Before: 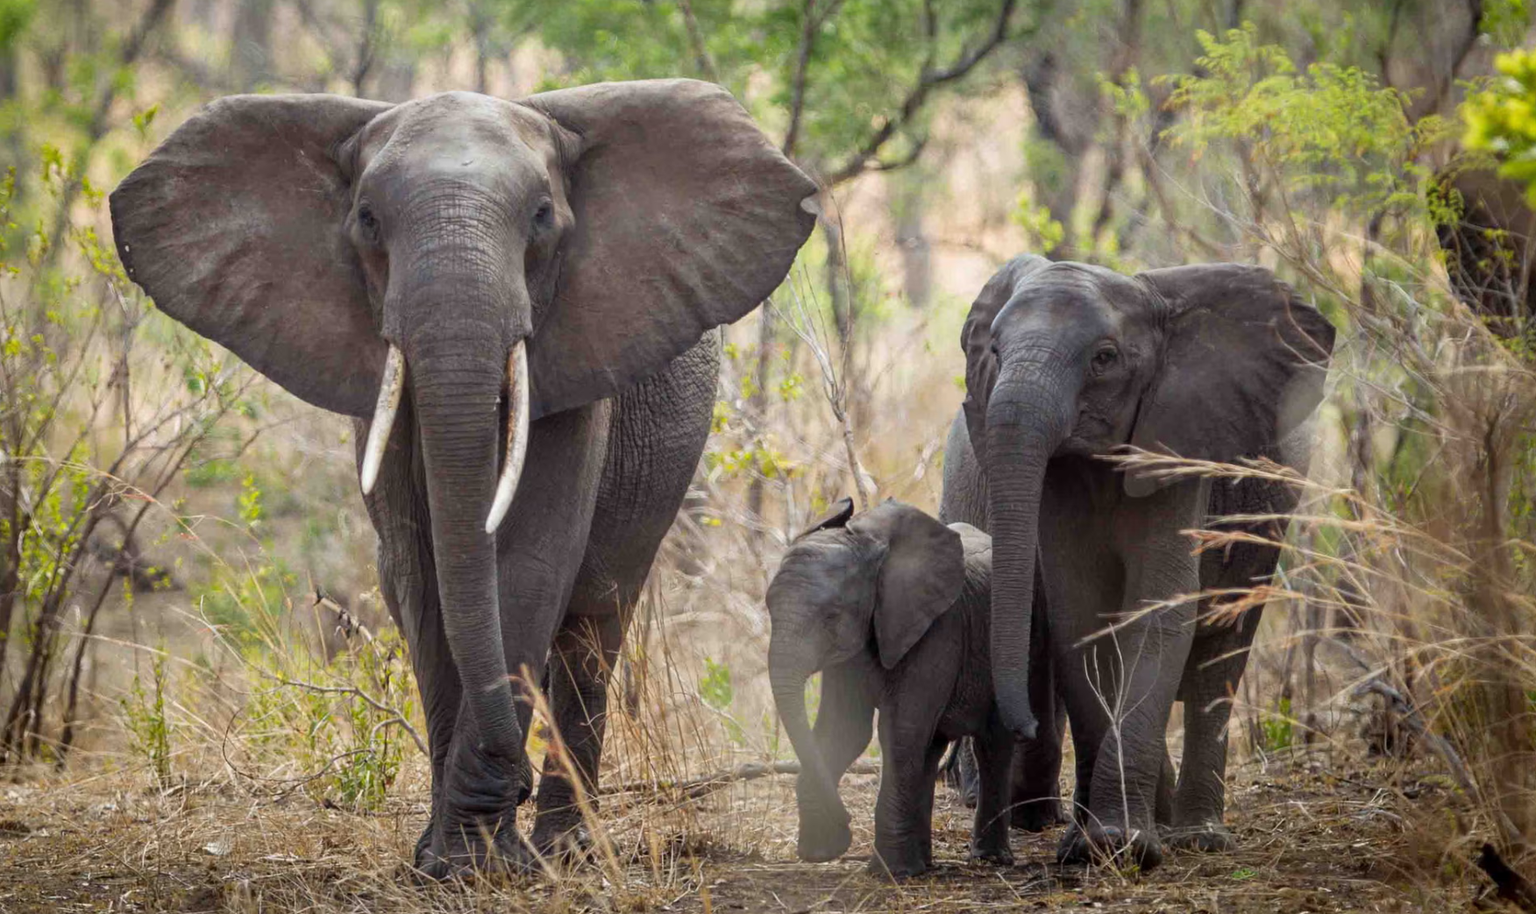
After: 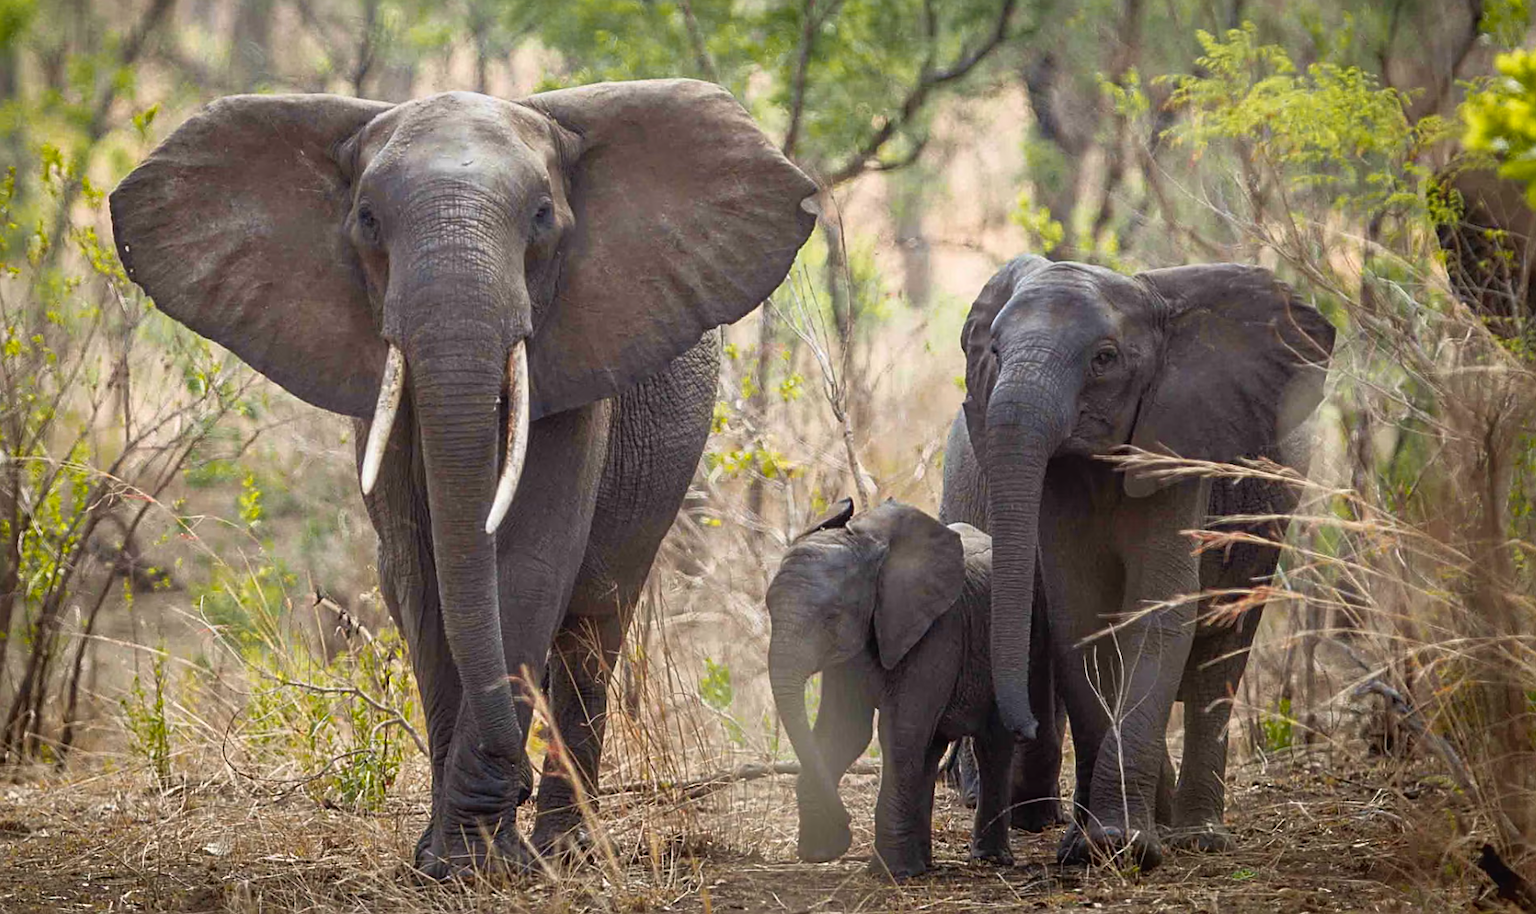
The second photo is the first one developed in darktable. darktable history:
tone curve: curves: ch0 [(0, 0.024) (0.119, 0.146) (0.474, 0.464) (0.718, 0.721) (0.817, 0.839) (1, 0.998)]; ch1 [(0, 0) (0.377, 0.416) (0.439, 0.451) (0.477, 0.477) (0.501, 0.504) (0.538, 0.544) (0.58, 0.602) (0.664, 0.676) (0.783, 0.804) (1, 1)]; ch2 [(0, 0) (0.38, 0.405) (0.463, 0.456) (0.498, 0.497) (0.524, 0.535) (0.578, 0.576) (0.648, 0.665) (1, 1)], color space Lab, independent channels, preserve colors none
sharpen: amount 0.495
